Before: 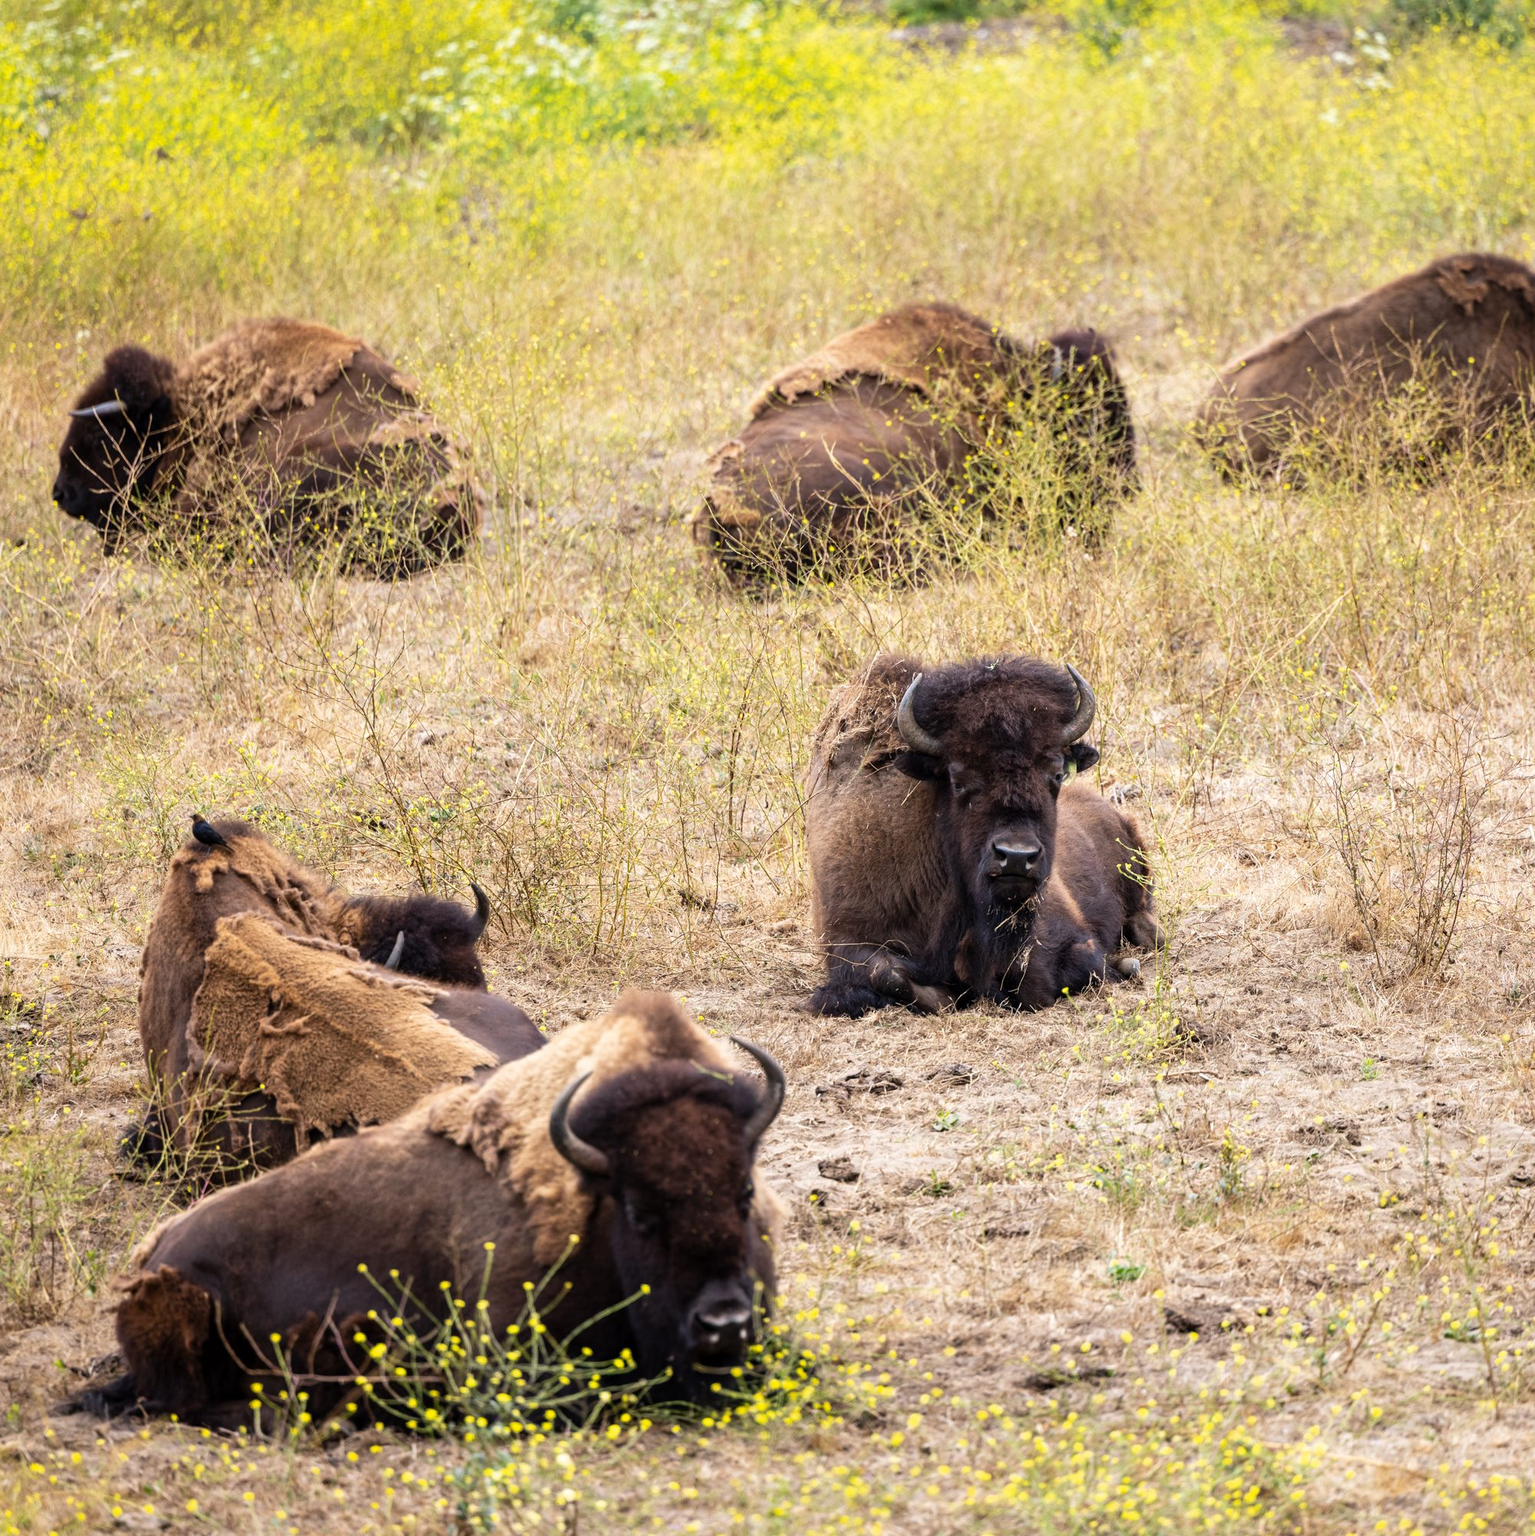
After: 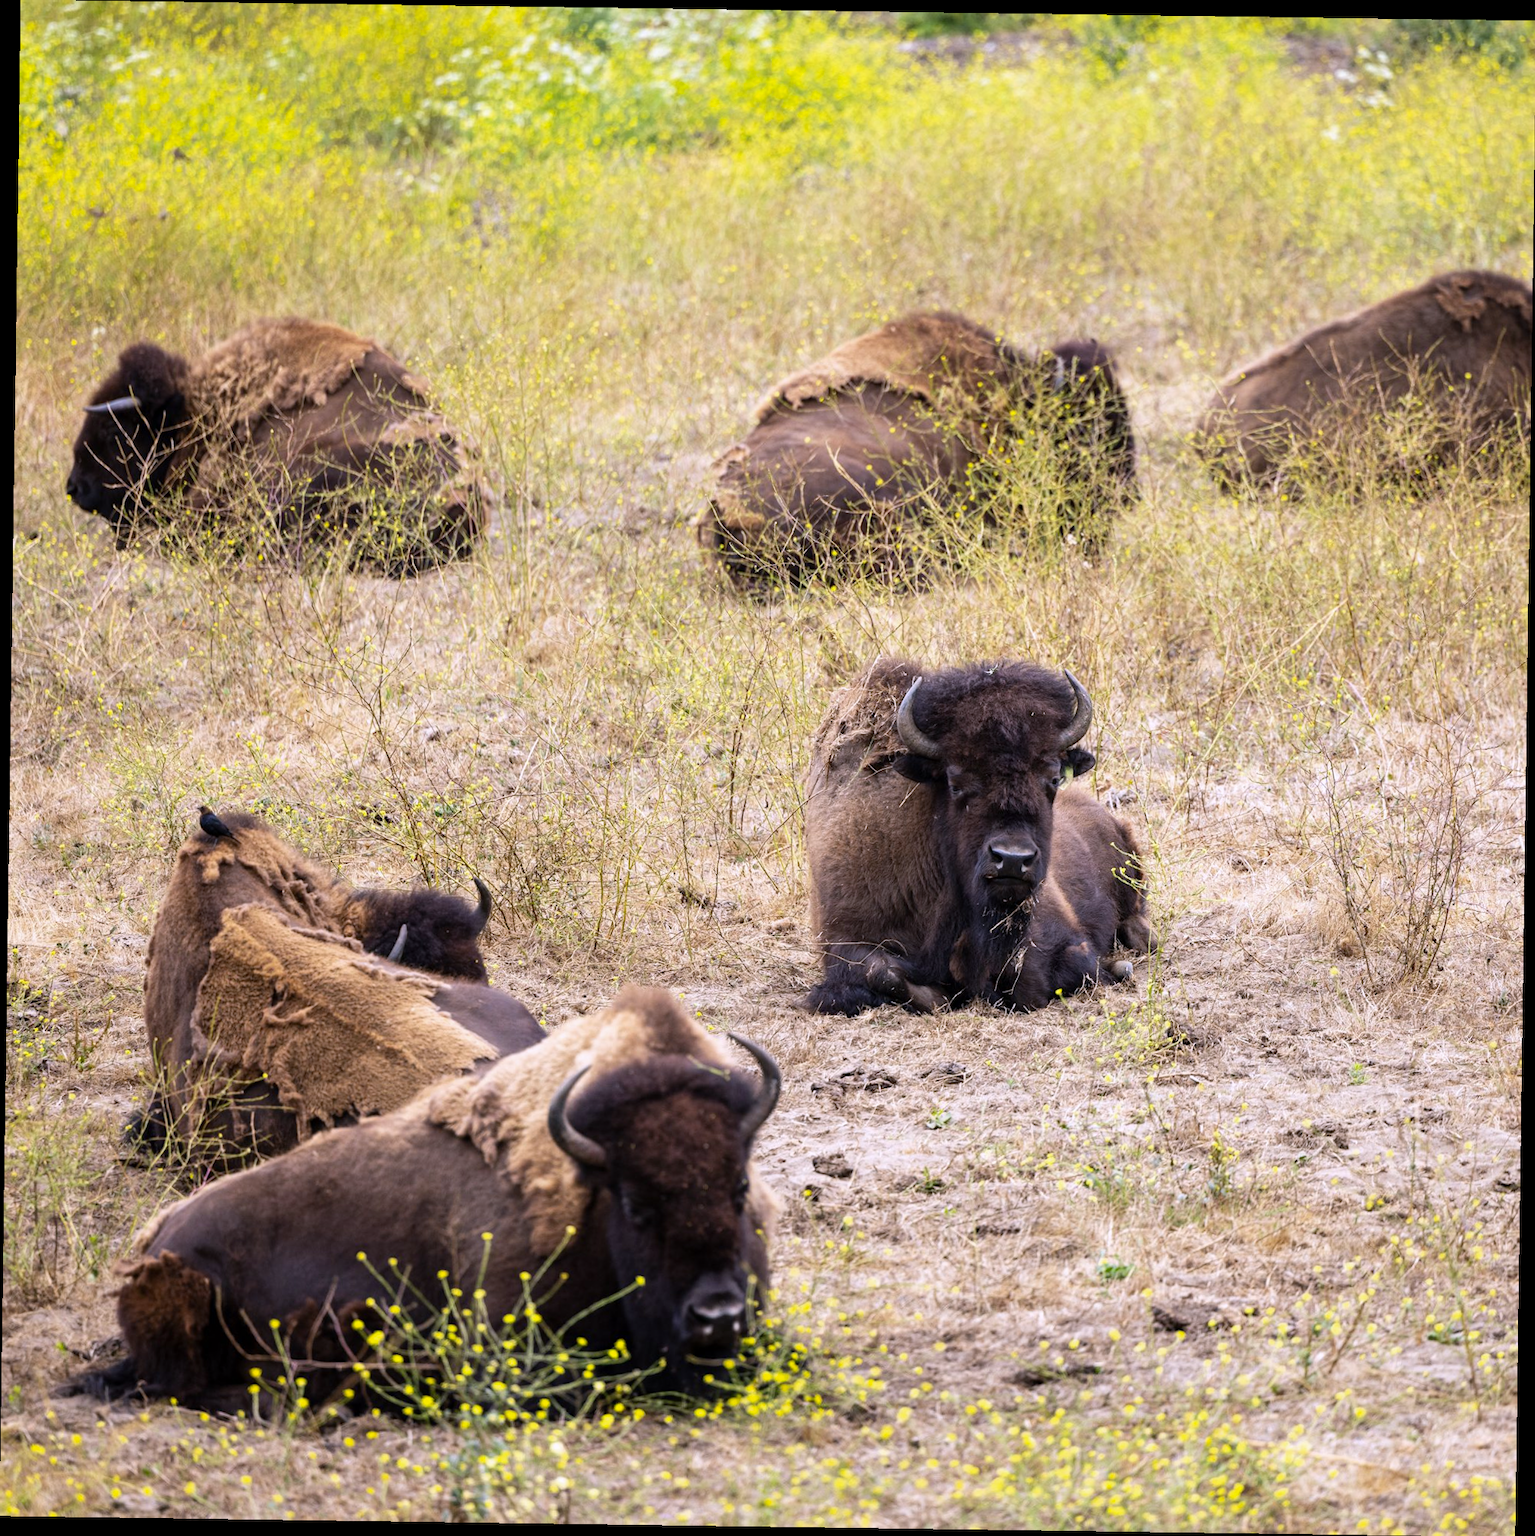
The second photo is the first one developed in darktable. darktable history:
rotate and perspective: rotation 0.8°, automatic cropping off
color correction: highlights a* 5.81, highlights b* 4.84
white balance: red 0.931, blue 1.11
